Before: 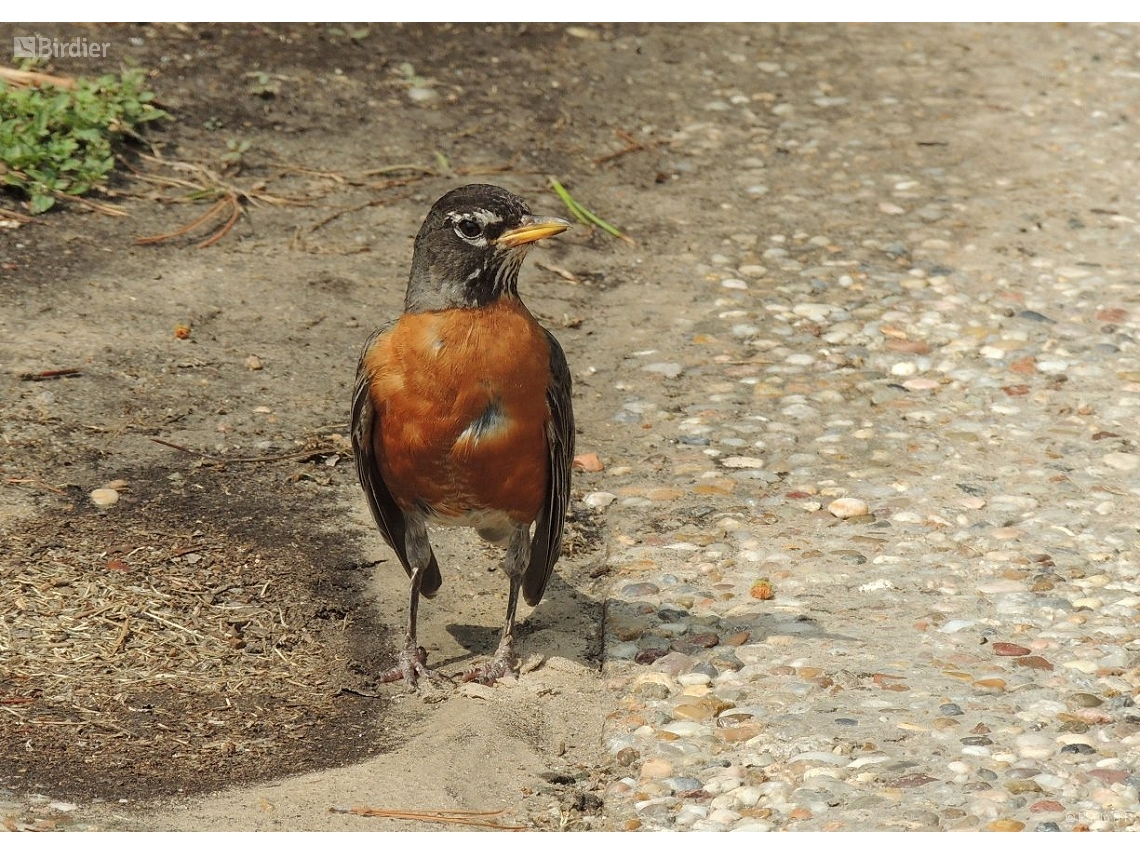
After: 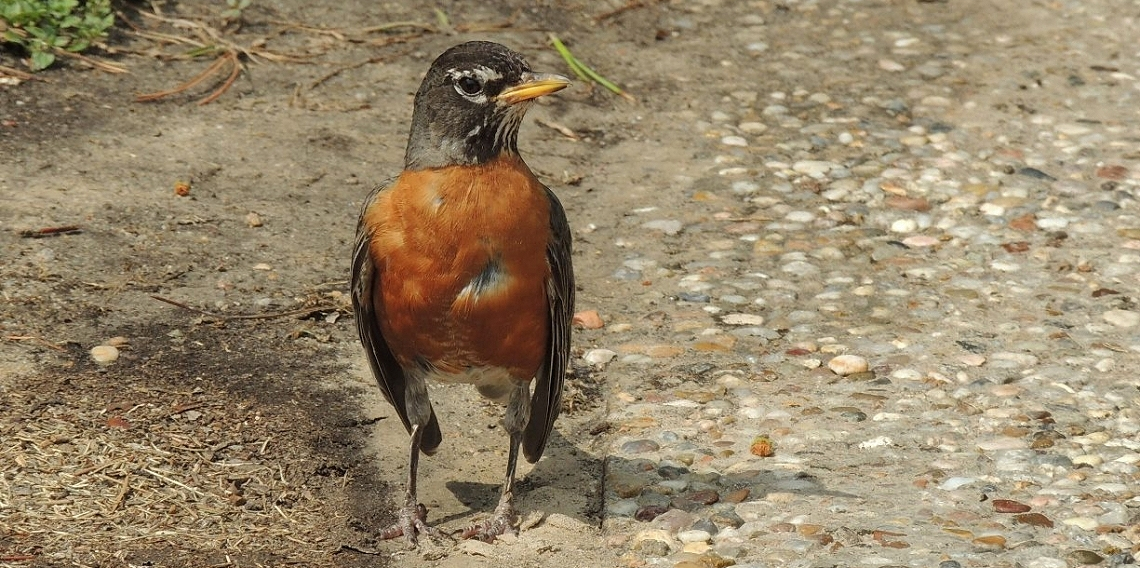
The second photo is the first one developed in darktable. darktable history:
crop: top 16.746%, bottom 16.705%
shadows and highlights: shadows color adjustment 97.66%, low approximation 0.01, soften with gaussian
